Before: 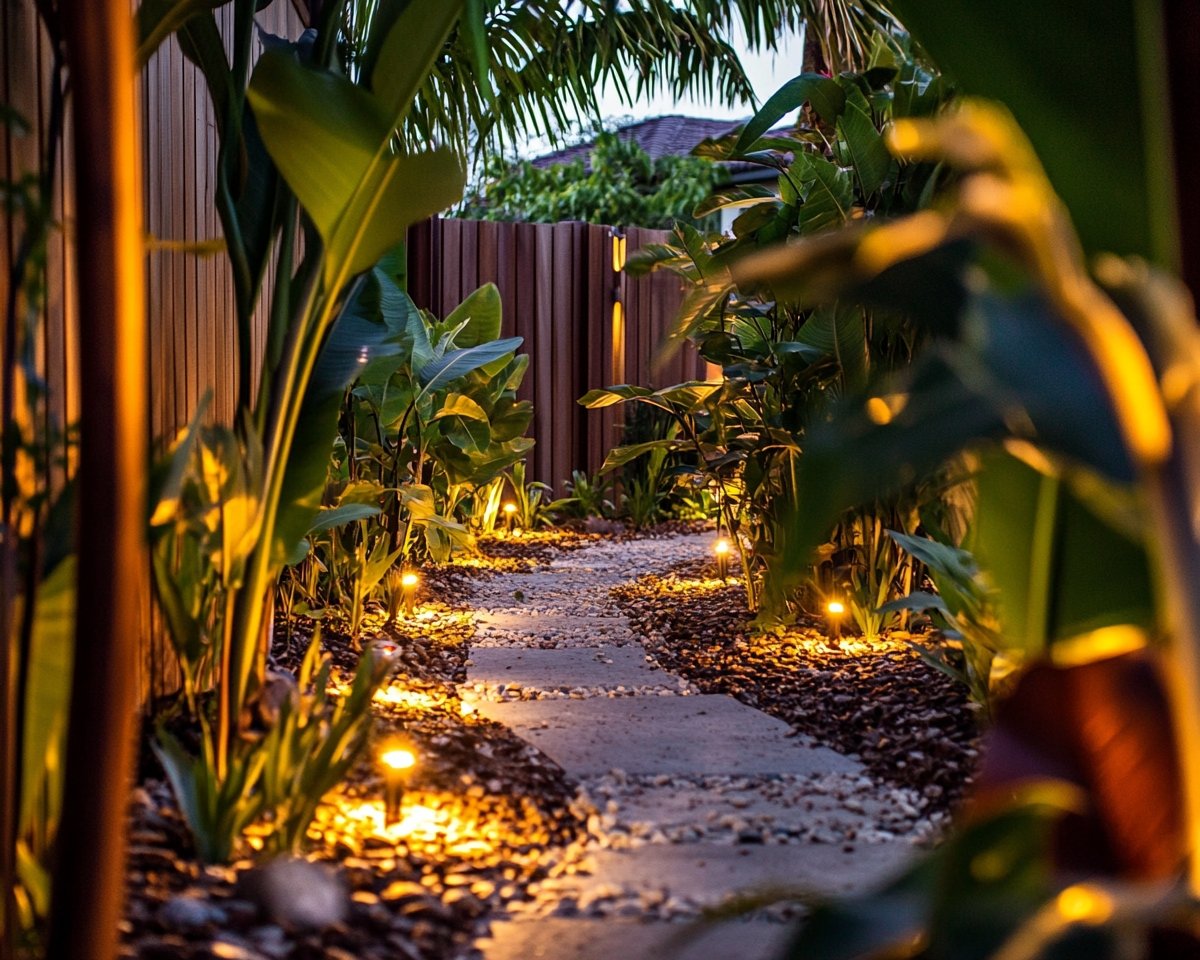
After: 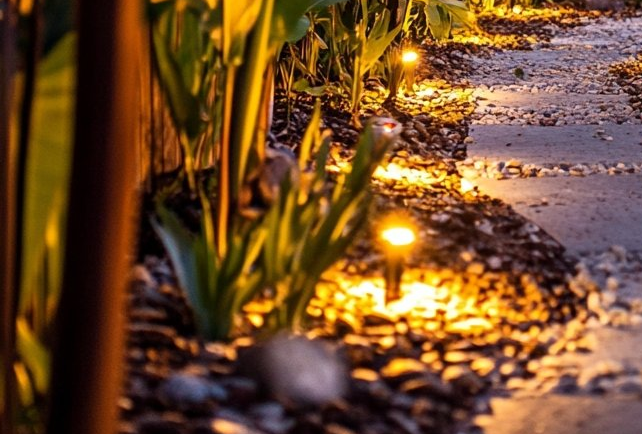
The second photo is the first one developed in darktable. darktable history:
crop and rotate: top 54.557%, right 46.491%, bottom 0.214%
